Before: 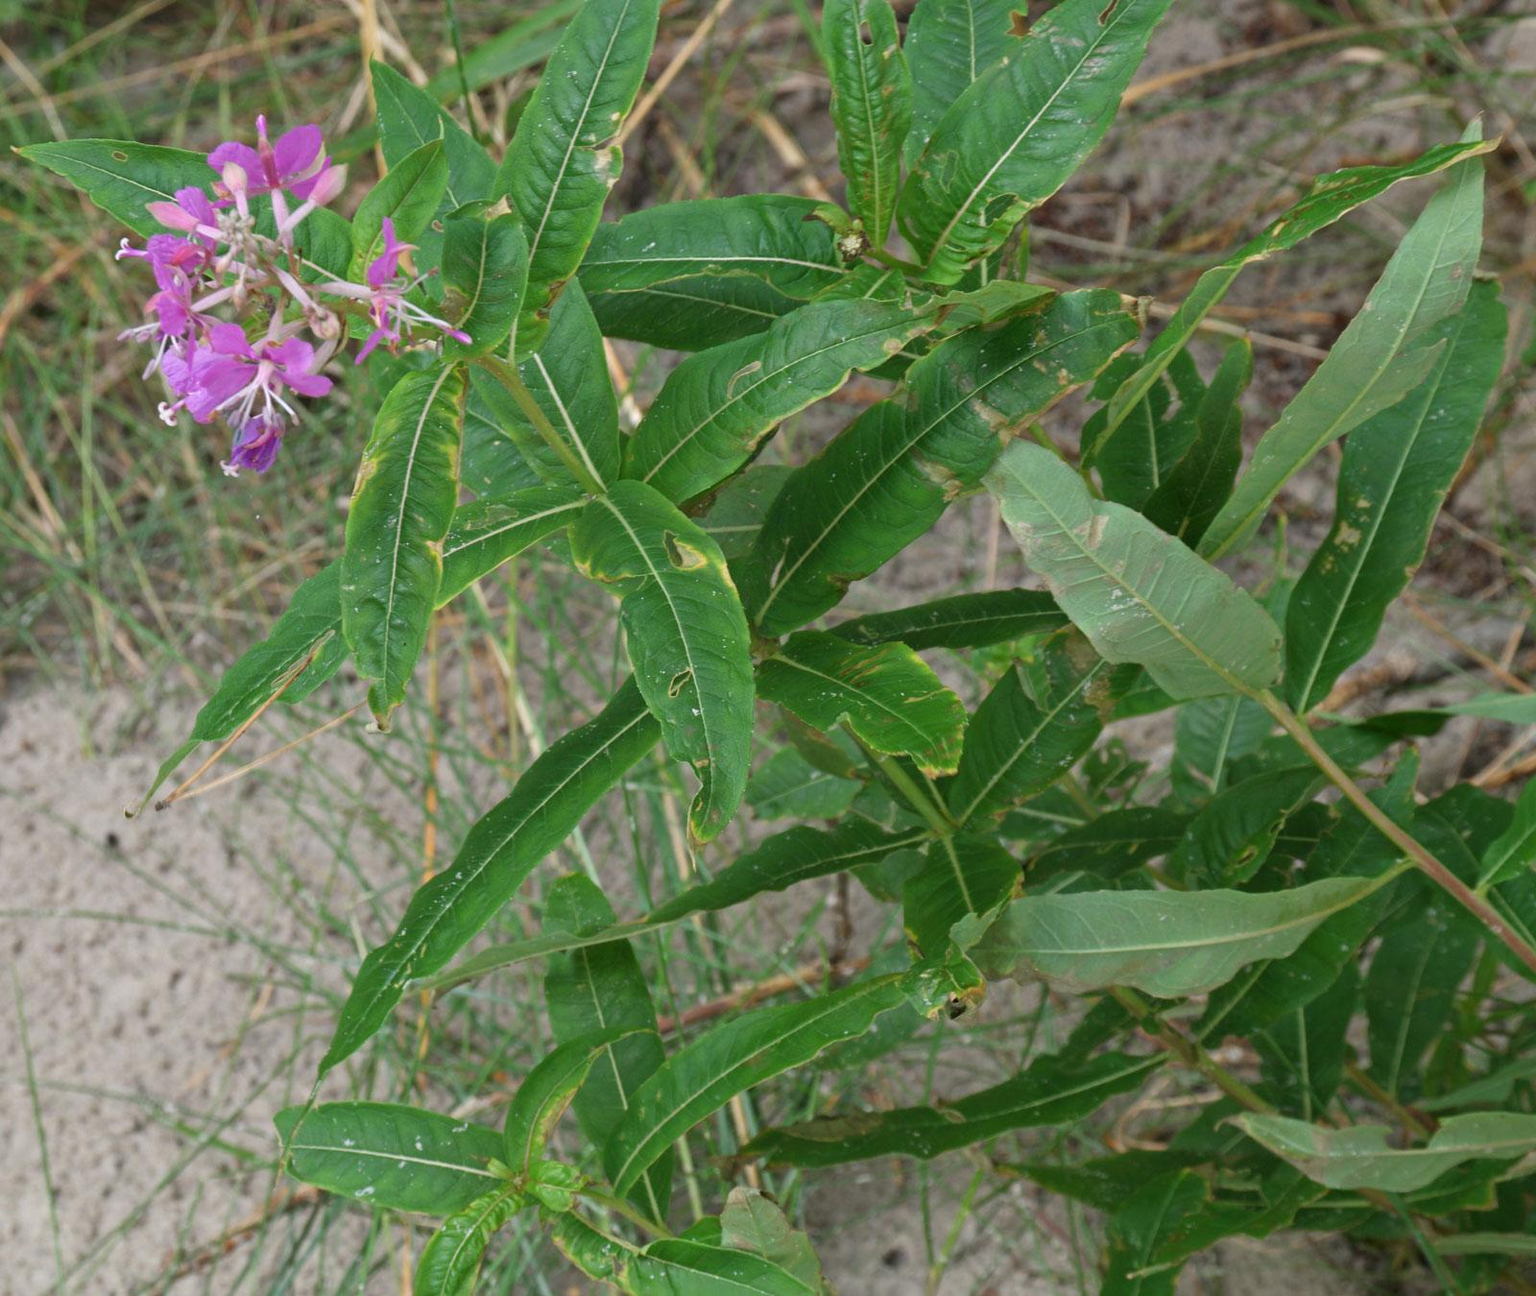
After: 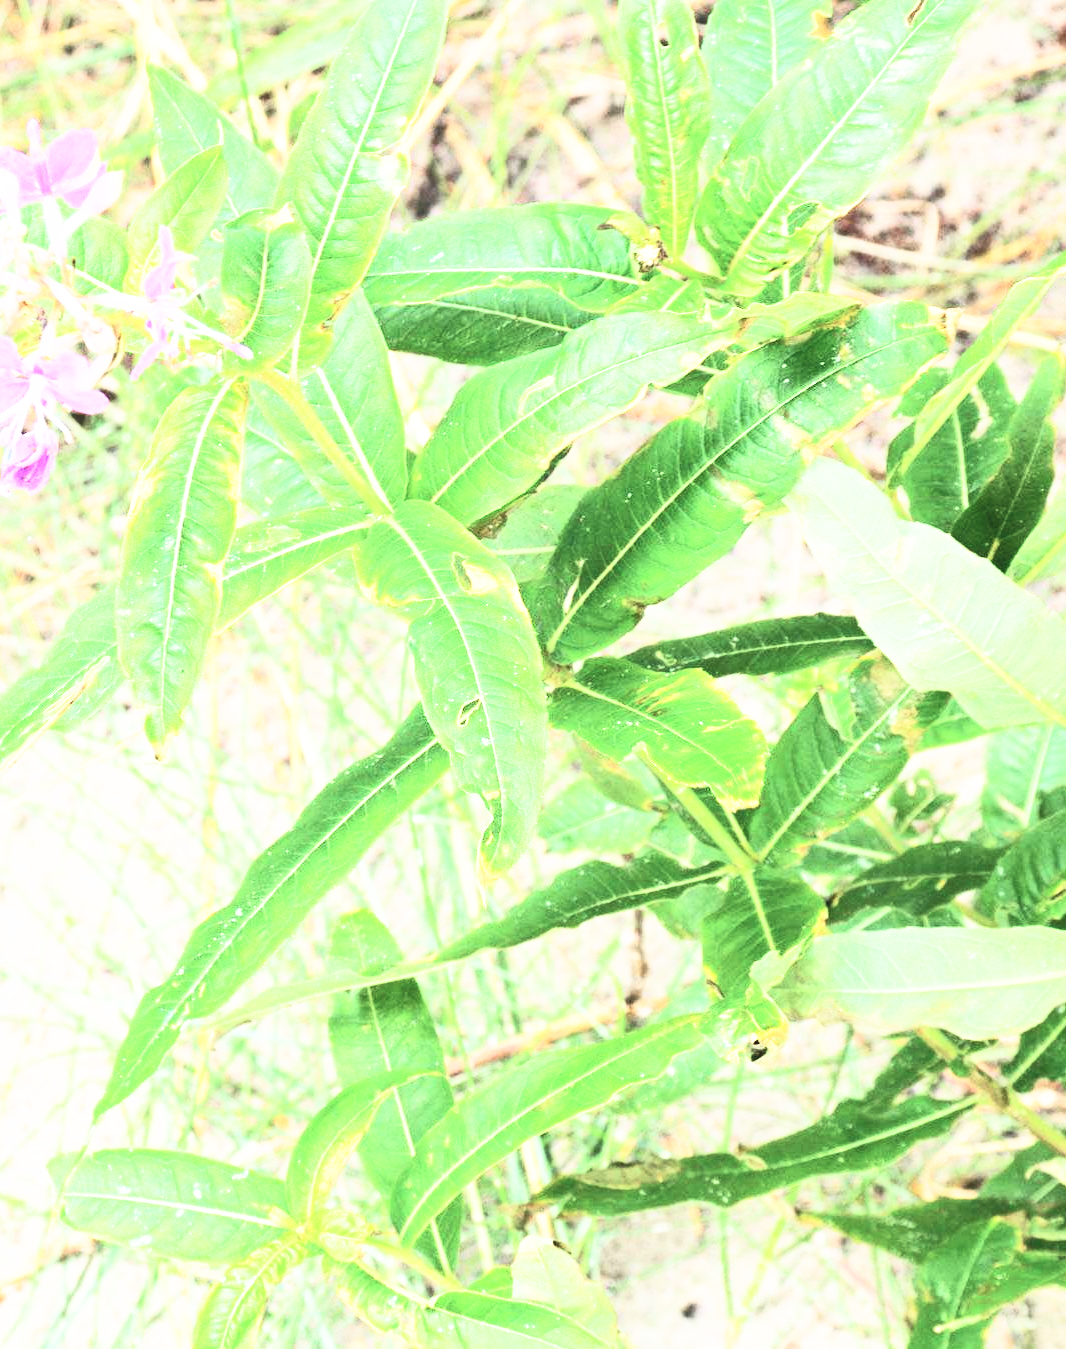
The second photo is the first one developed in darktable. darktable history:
contrast brightness saturation: contrast 0.43, brightness 0.56, saturation -0.19
sigmoid: contrast 1.93, skew 0.29, preserve hue 0%
crop and rotate: left 15.055%, right 18.278%
exposure: black level correction 0, exposure 1.6 EV, compensate exposure bias true, compensate highlight preservation false
